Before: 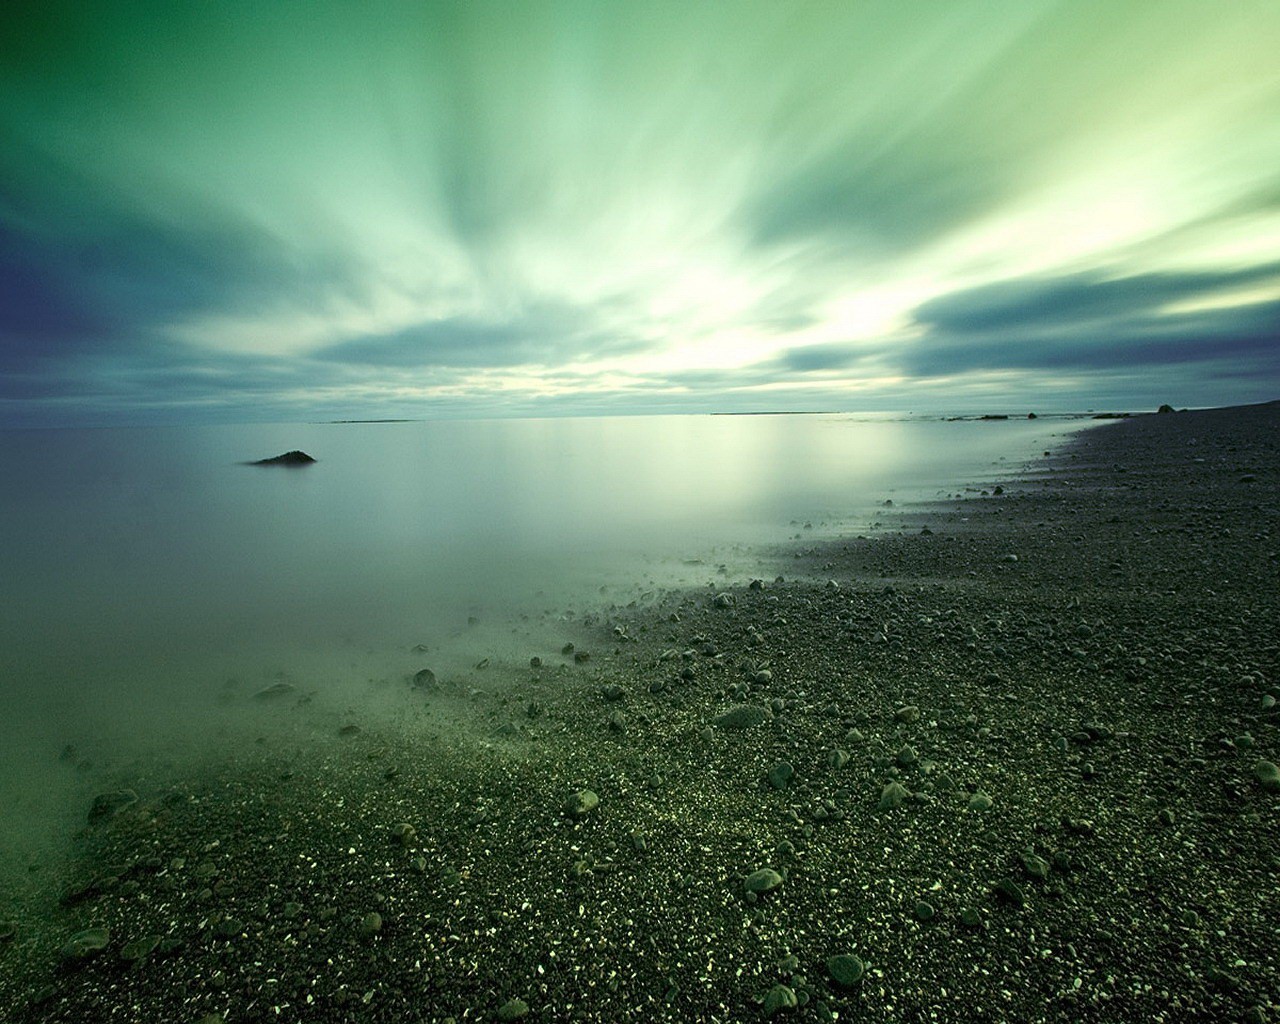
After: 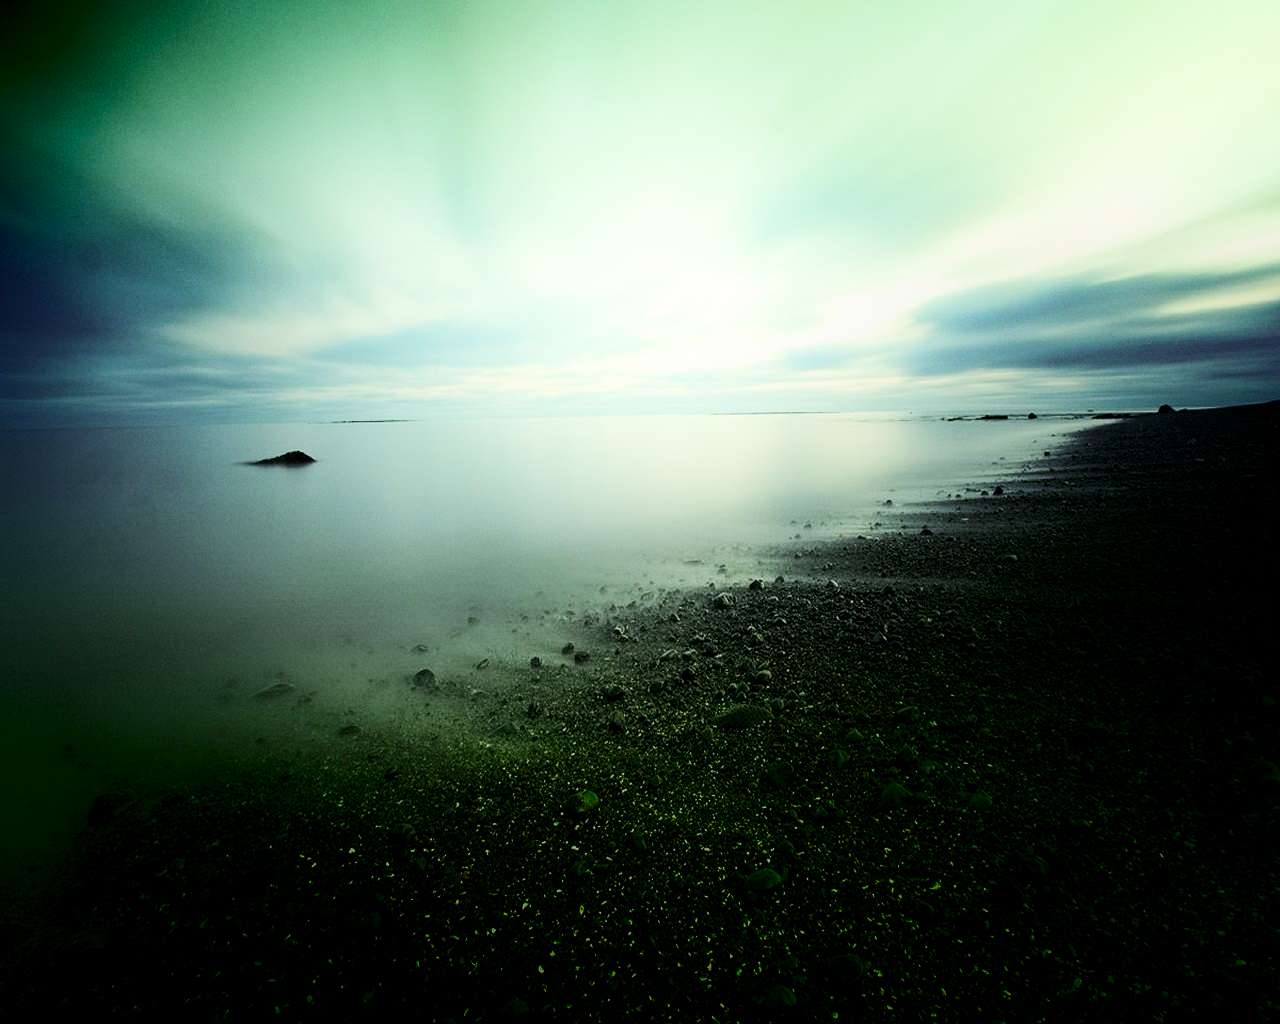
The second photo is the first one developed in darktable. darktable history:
tone equalizer: -8 EV -0.75 EV, -7 EV -0.7 EV, -6 EV -0.6 EV, -5 EV -0.4 EV, -3 EV 0.4 EV, -2 EV 0.6 EV, -1 EV 0.7 EV, +0 EV 0.75 EV, edges refinement/feathering 500, mask exposure compensation -1.57 EV, preserve details no
filmic rgb: black relative exposure -8.54 EV, white relative exposure 5.52 EV, hardness 3.39, contrast 1.016
local contrast: highlights 100%, shadows 100%, detail 120%, midtone range 0.2
shadows and highlights: shadows -90, highlights 90, soften with gaussian
